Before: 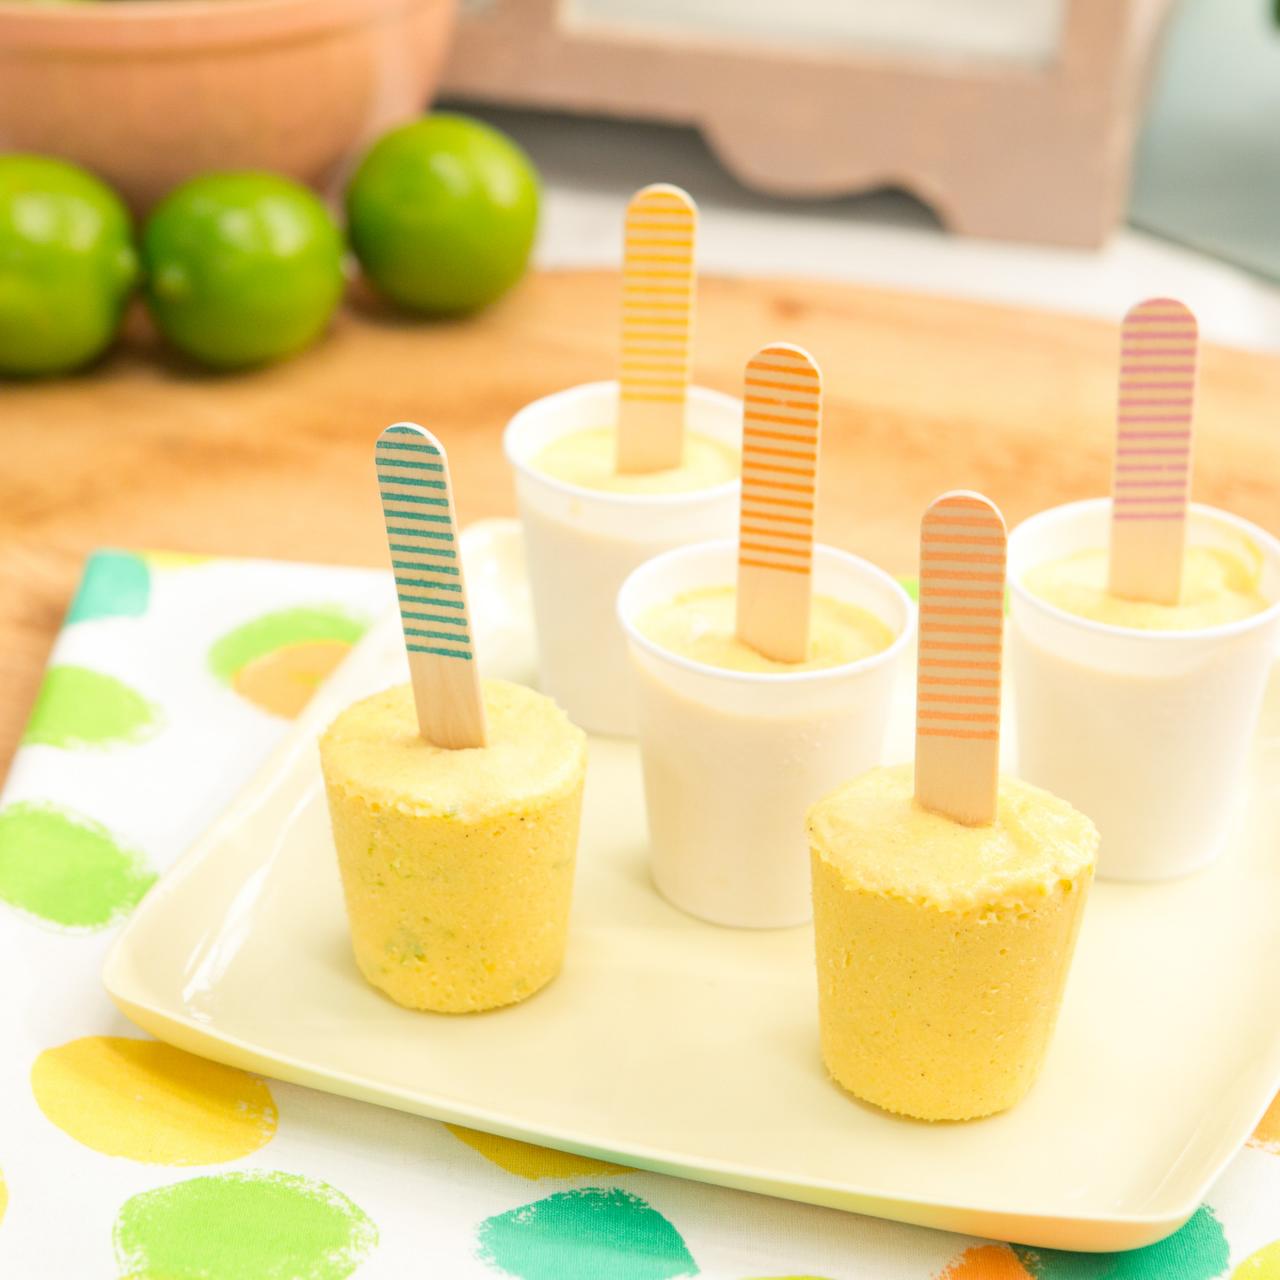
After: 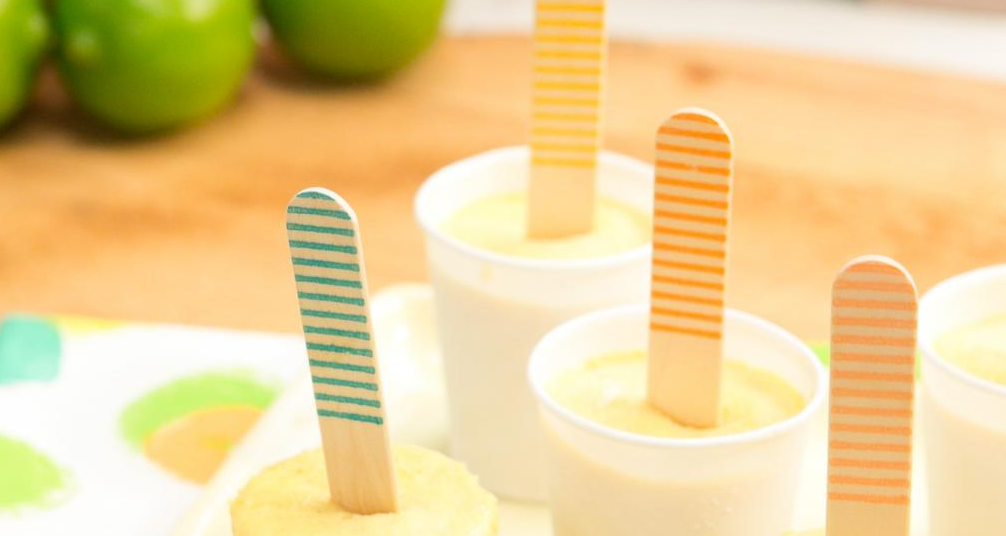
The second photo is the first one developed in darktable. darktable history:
crop: left 7.009%, top 18.395%, right 14.372%, bottom 39.669%
